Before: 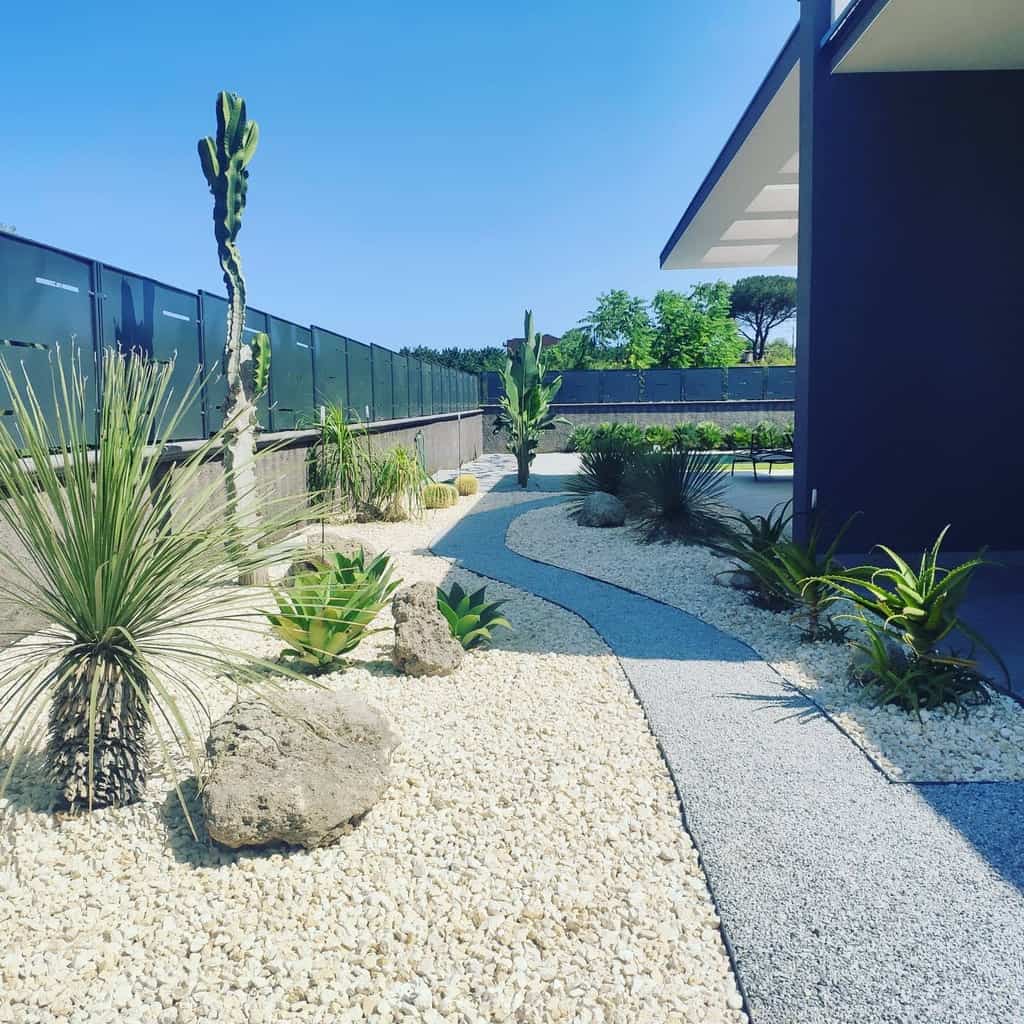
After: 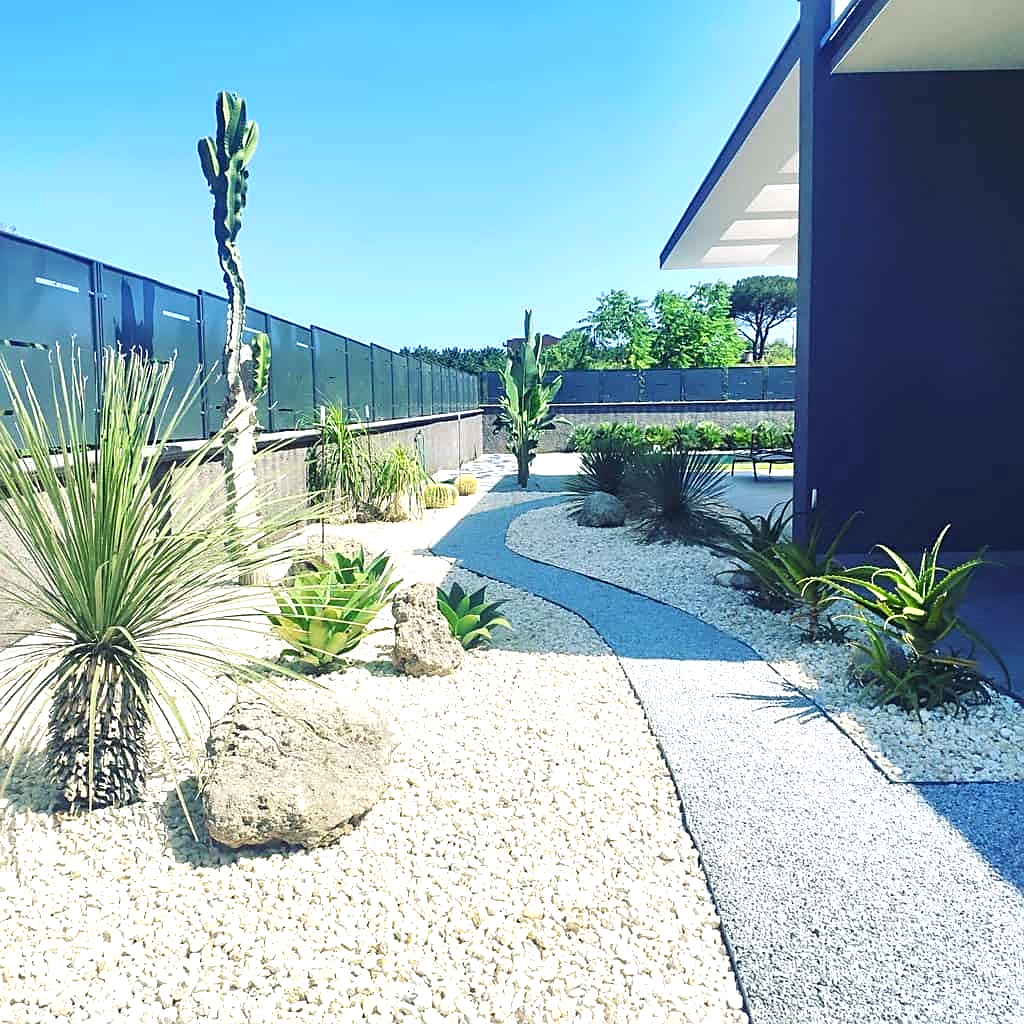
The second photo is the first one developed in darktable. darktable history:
levels: mode automatic, levels [0.093, 0.434, 0.988]
exposure: black level correction 0, exposure 0.702 EV, compensate exposure bias true, compensate highlight preservation false
sharpen: on, module defaults
